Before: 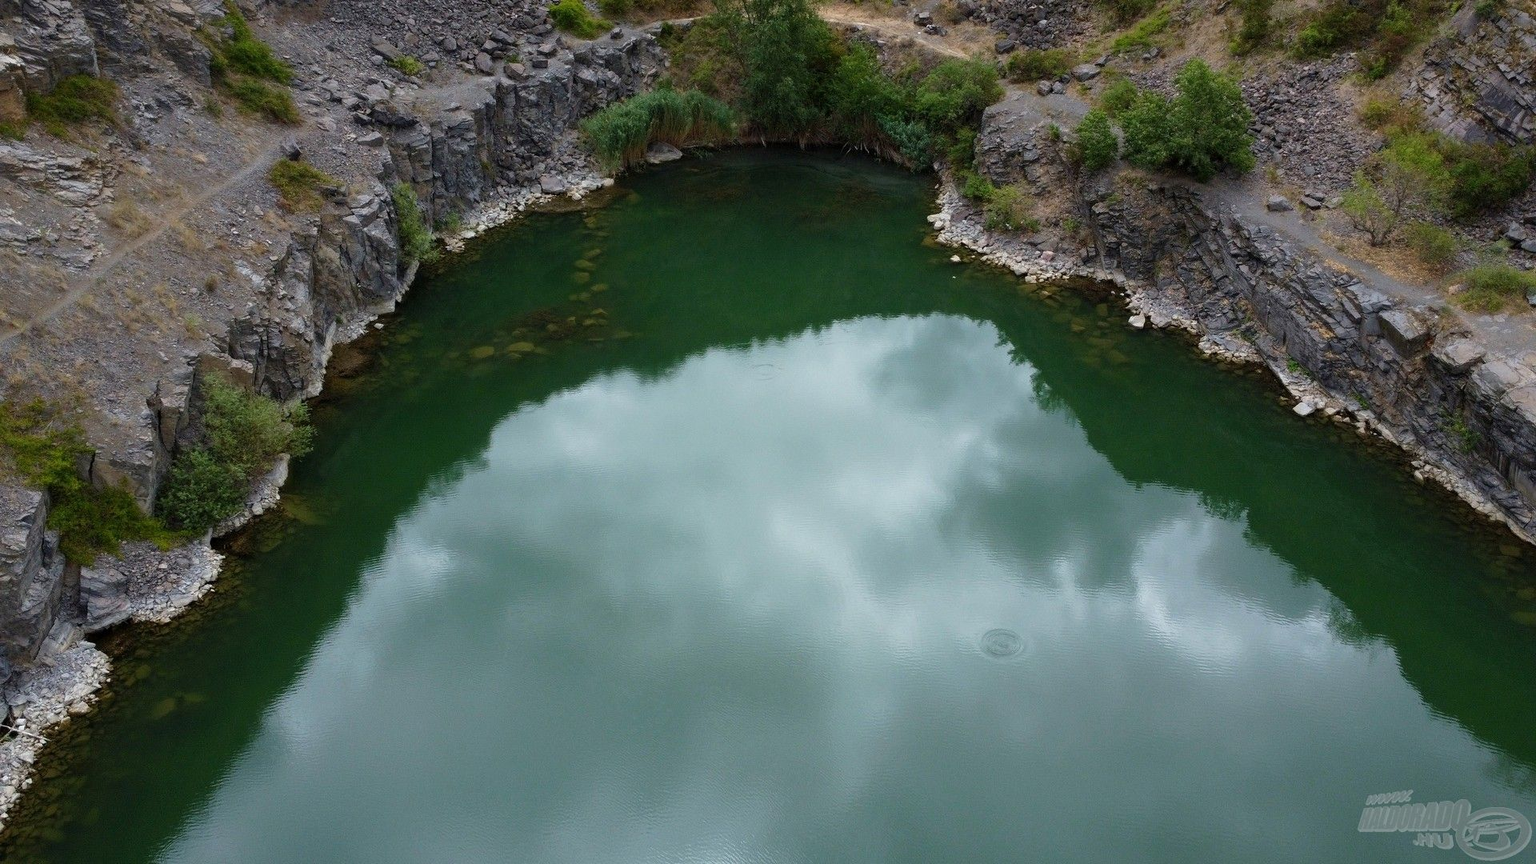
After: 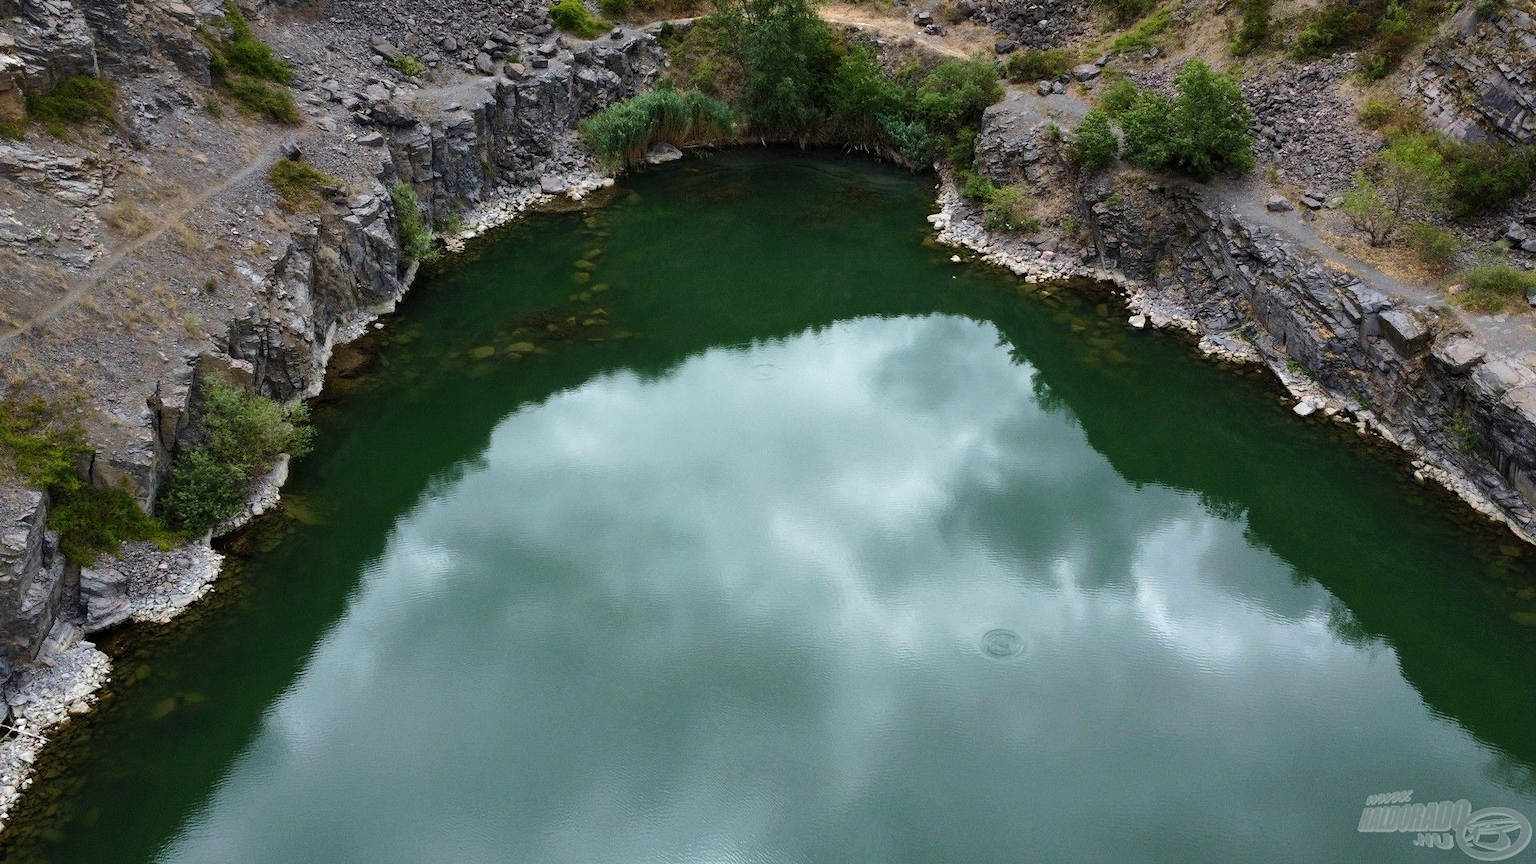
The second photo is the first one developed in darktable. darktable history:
color zones: curves: ch1 [(0, 0.513) (0.143, 0.524) (0.286, 0.511) (0.429, 0.506) (0.571, 0.503) (0.714, 0.503) (0.857, 0.508) (1, 0.513)]
shadows and highlights: radius 118.69, shadows 42.21, highlights -61.56, soften with gaussian
tone equalizer: -8 EV -0.417 EV, -7 EV -0.389 EV, -6 EV -0.333 EV, -5 EV -0.222 EV, -3 EV 0.222 EV, -2 EV 0.333 EV, -1 EV 0.389 EV, +0 EV 0.417 EV, edges refinement/feathering 500, mask exposure compensation -1.57 EV, preserve details no
